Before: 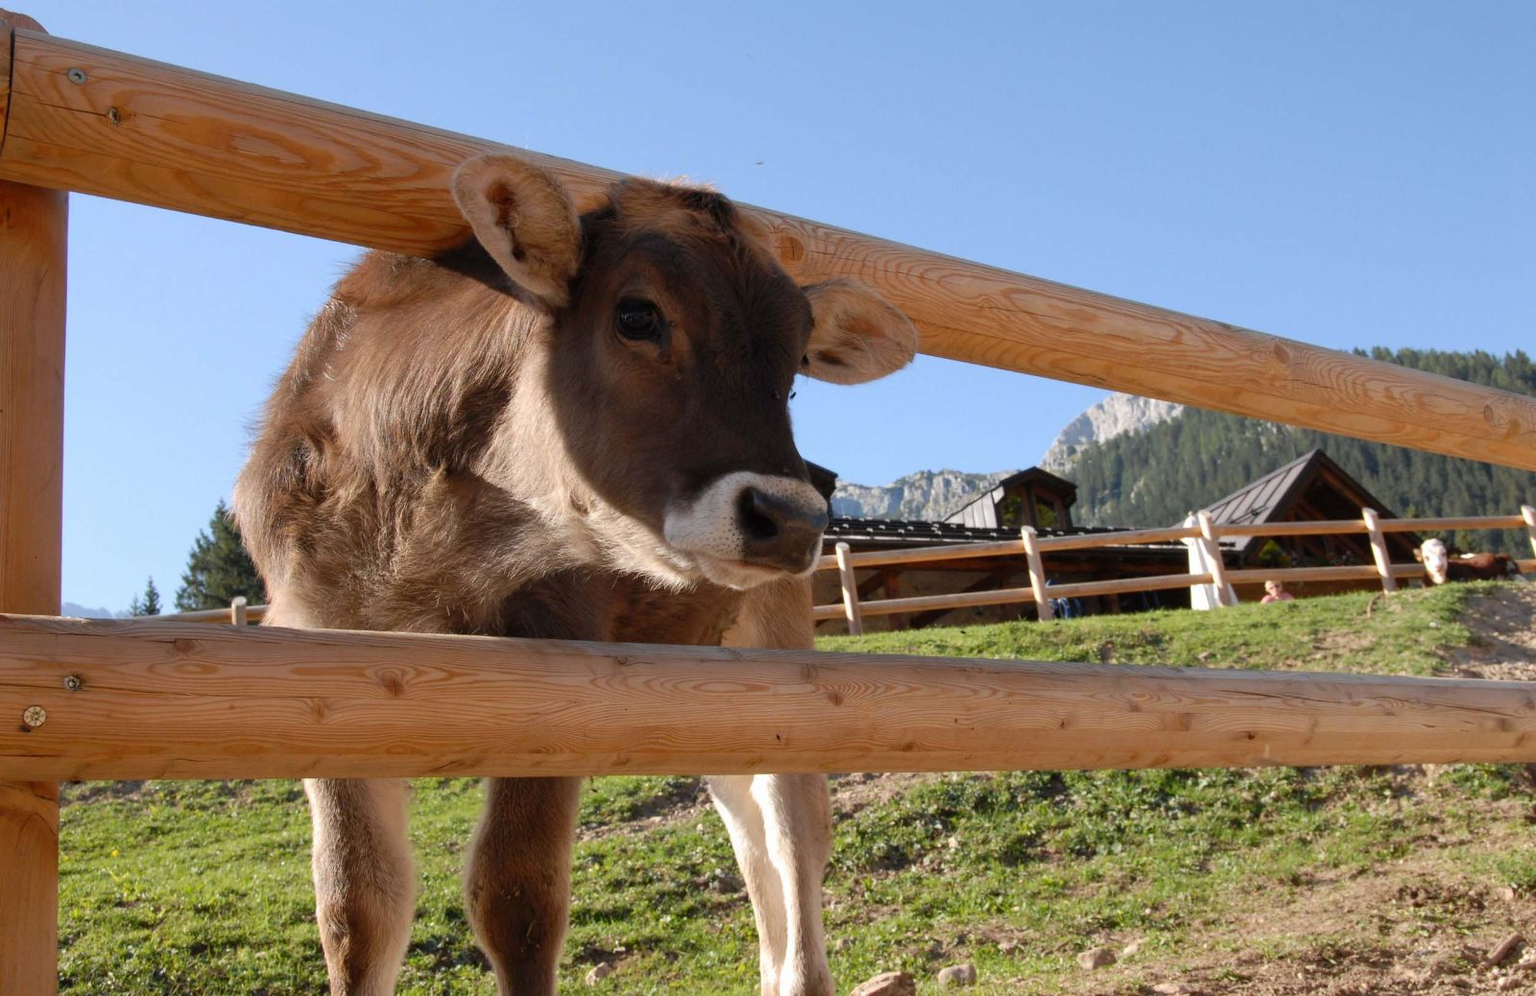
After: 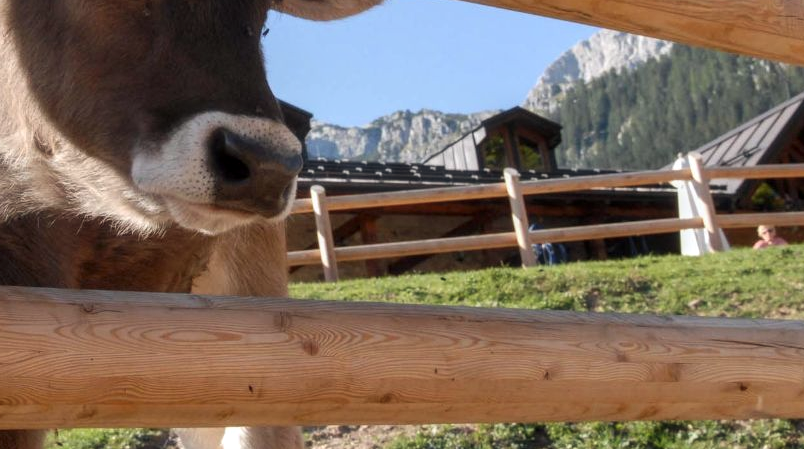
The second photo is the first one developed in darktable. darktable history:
crop: left 35.03%, top 36.625%, right 14.663%, bottom 20.057%
haze removal: strength -0.1, adaptive false
local contrast: on, module defaults
